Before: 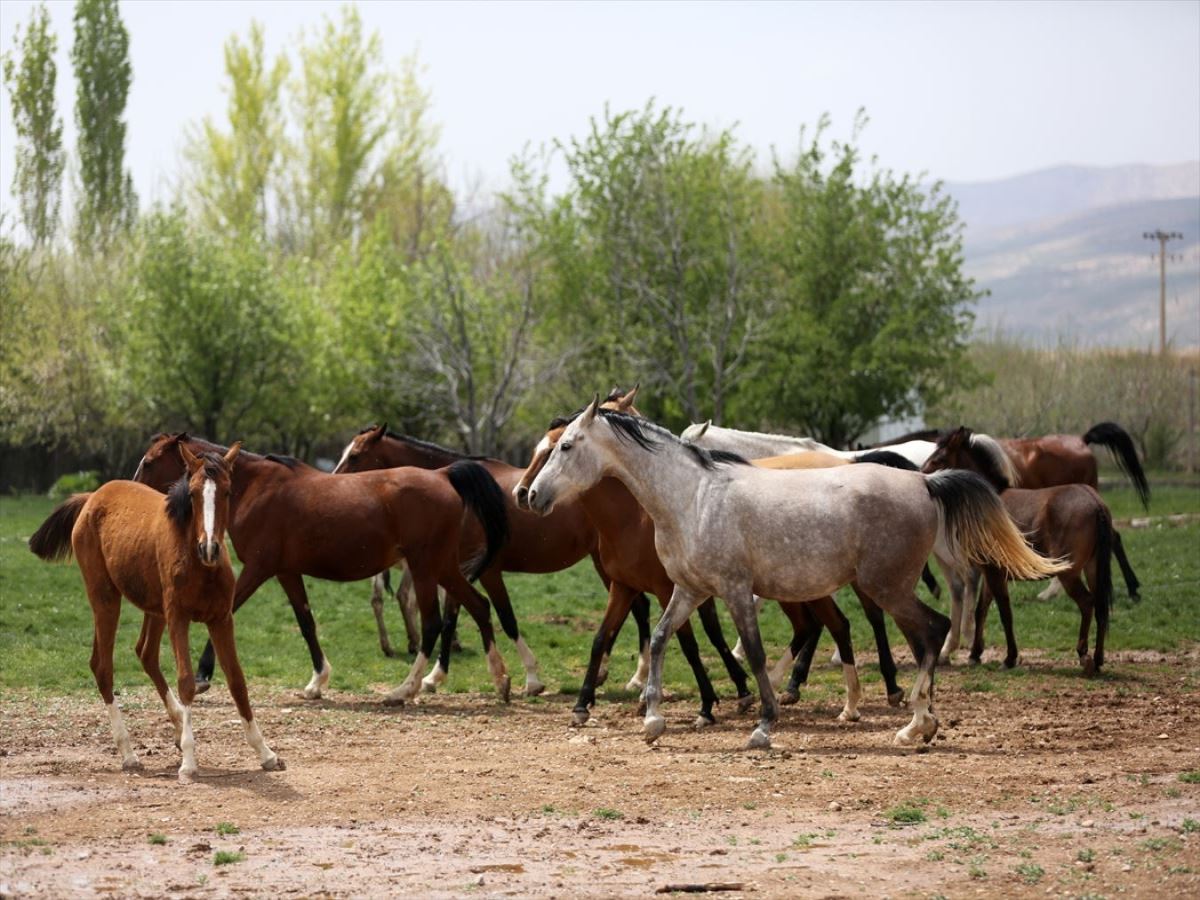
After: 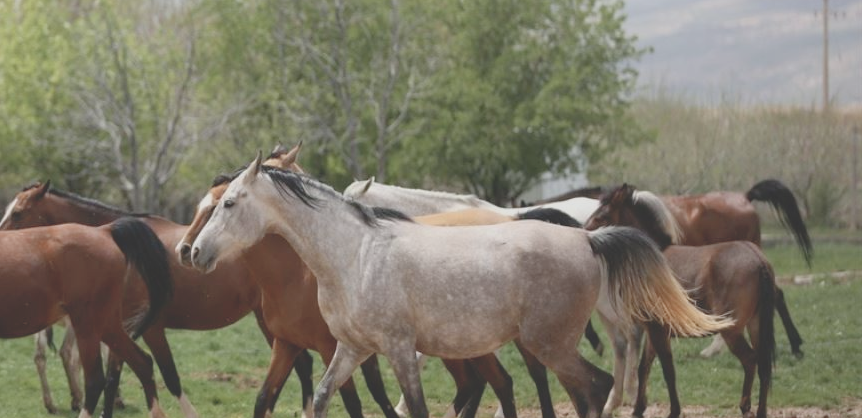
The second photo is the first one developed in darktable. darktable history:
contrast brightness saturation: contrast -0.27, saturation -0.427
crop and rotate: left 28.096%, top 27.081%, bottom 26.429%
levels: levels [0, 0.445, 1]
tone equalizer: mask exposure compensation -0.508 EV
